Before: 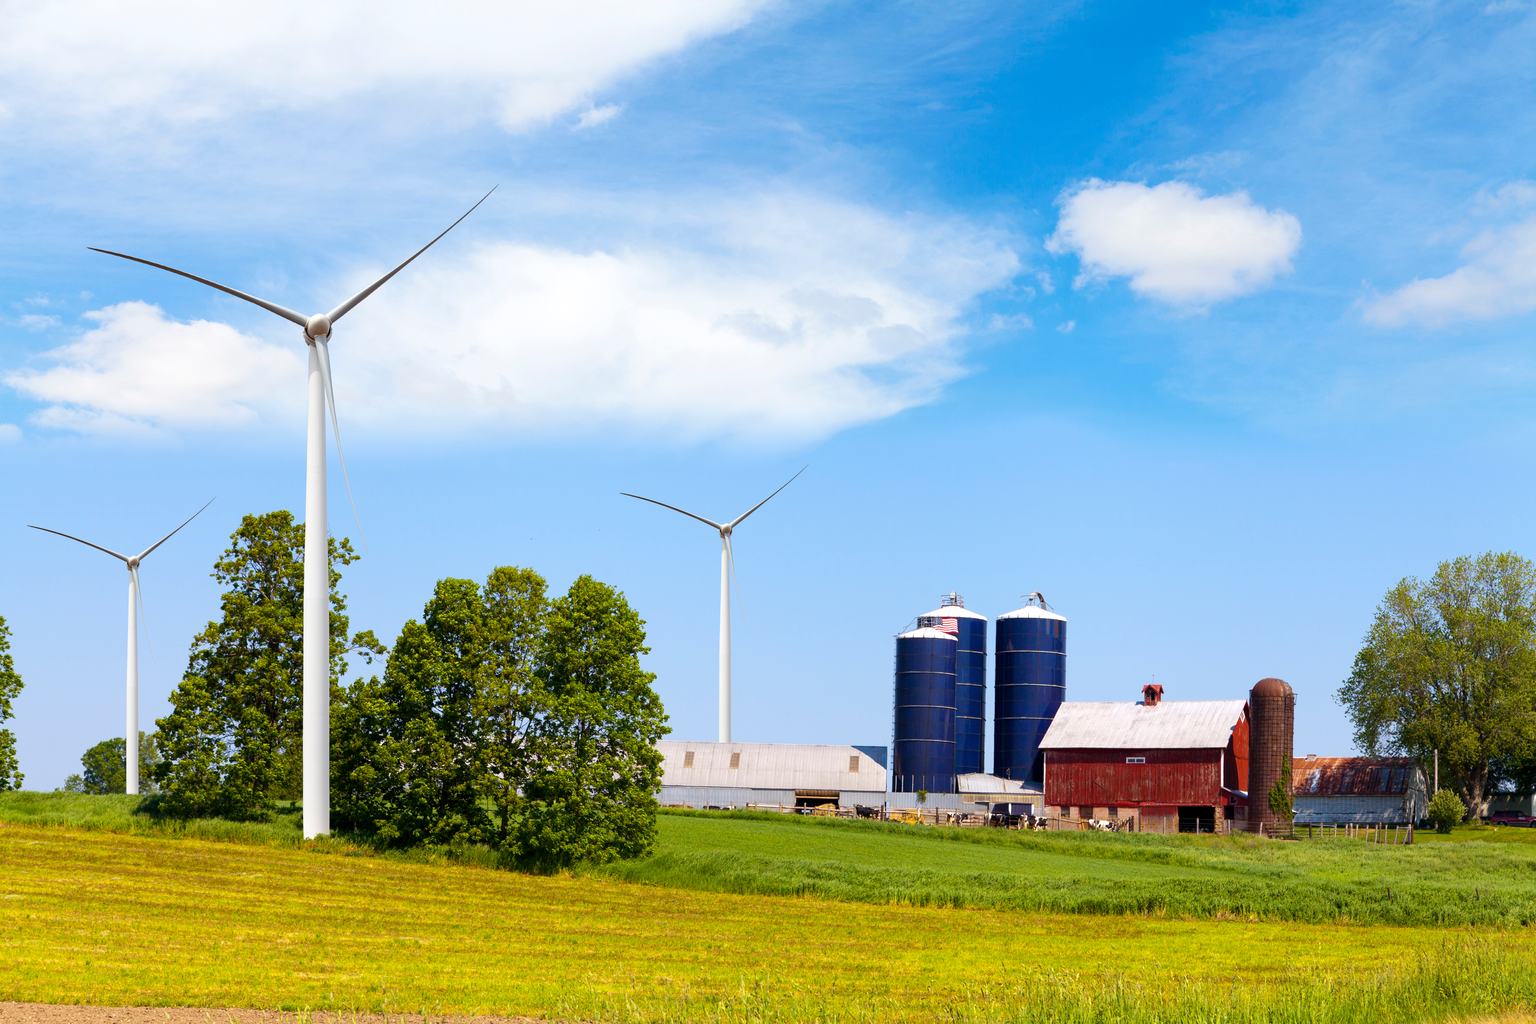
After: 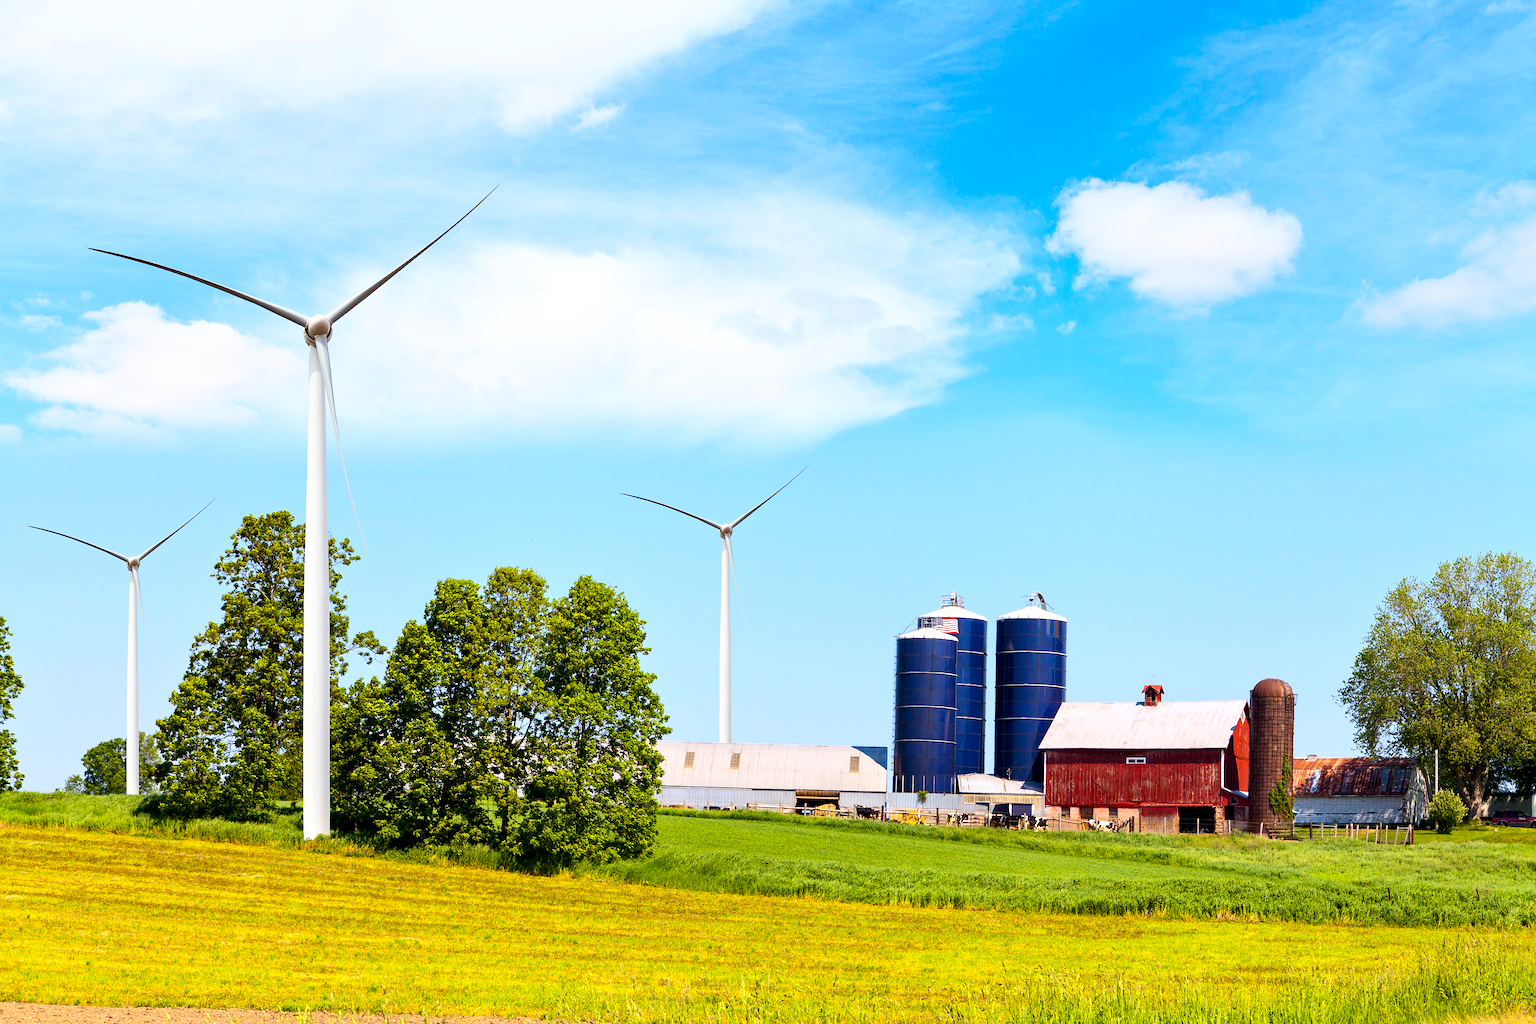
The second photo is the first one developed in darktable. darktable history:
sharpen: on, module defaults
contrast equalizer: octaves 7, y [[0.531, 0.548, 0.559, 0.557, 0.544, 0.527], [0.5 ×6], [0.5 ×6], [0 ×6], [0 ×6]], mix 0.776
contrast brightness saturation: contrast 0.199, brightness 0.163, saturation 0.219
